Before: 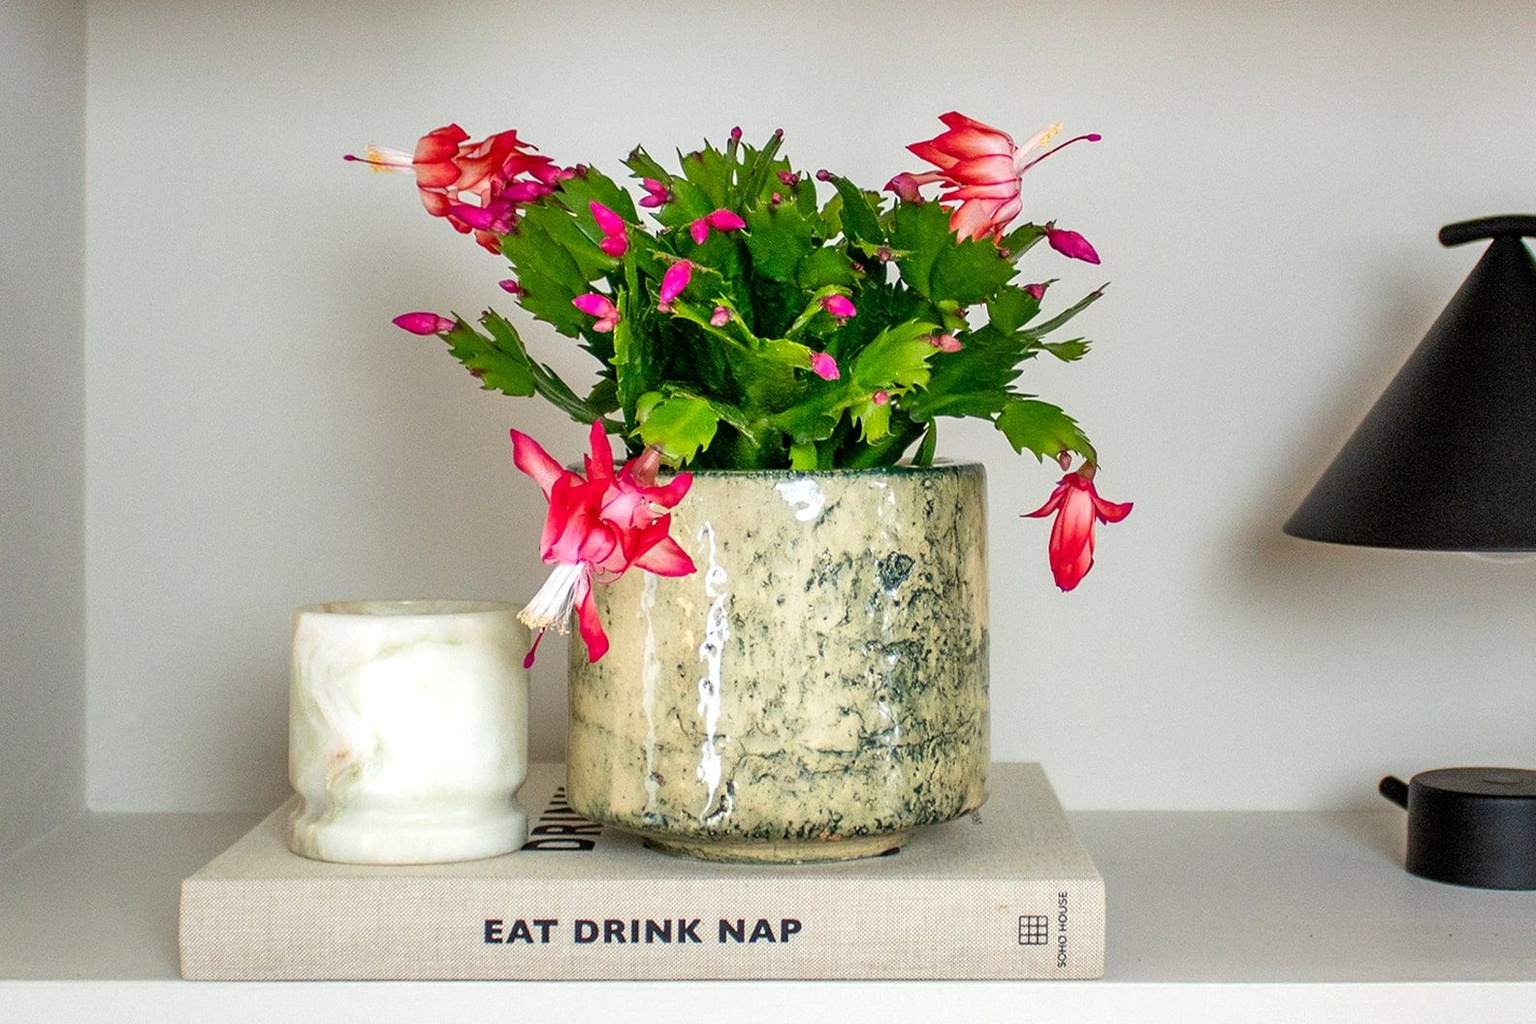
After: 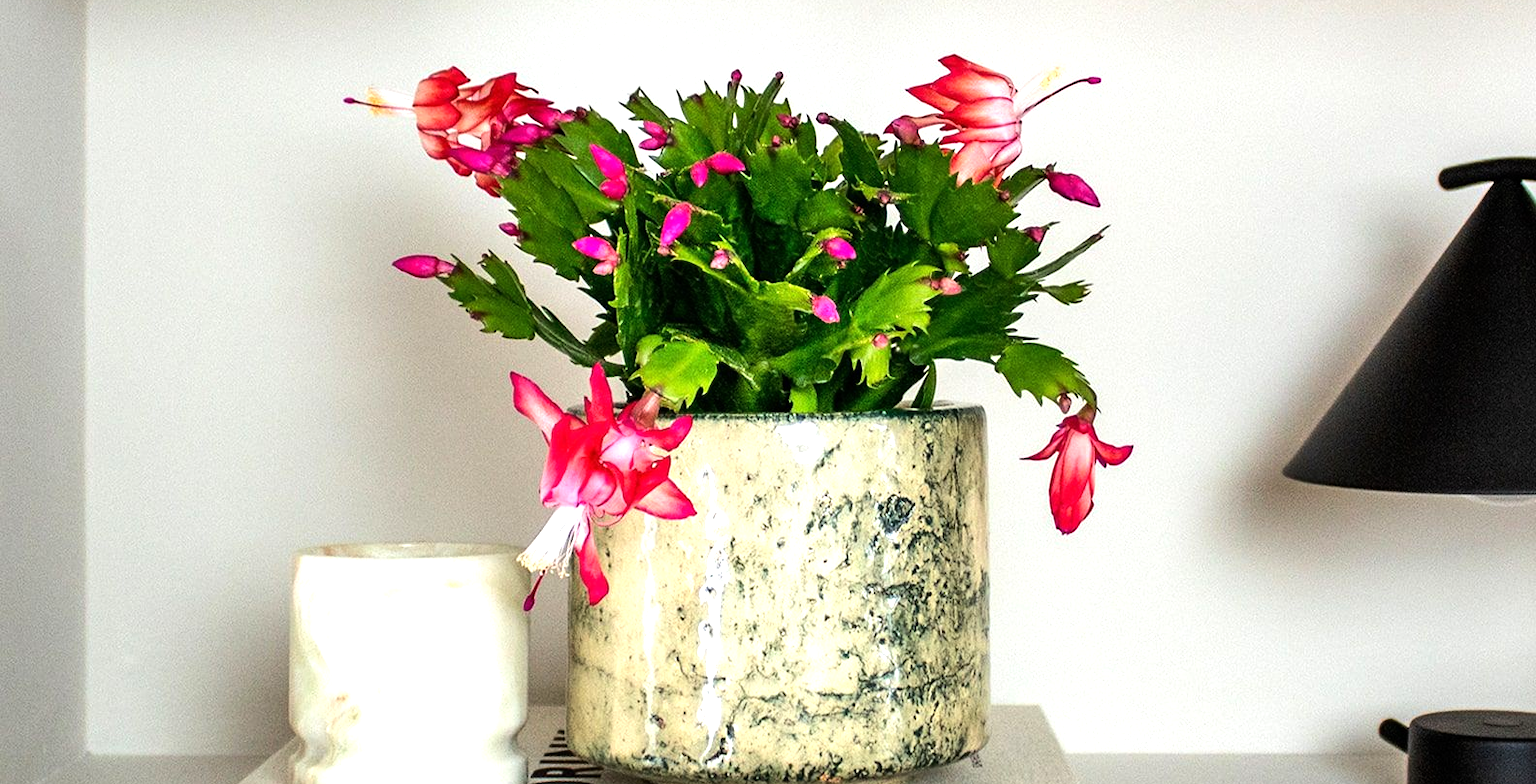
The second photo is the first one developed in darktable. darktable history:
crop: top 5.667%, bottom 17.637%
tone equalizer: -8 EV -0.75 EV, -7 EV -0.7 EV, -6 EV -0.6 EV, -5 EV -0.4 EV, -3 EV 0.4 EV, -2 EV 0.6 EV, -1 EV 0.7 EV, +0 EV 0.75 EV, edges refinement/feathering 500, mask exposure compensation -1.57 EV, preserve details no
